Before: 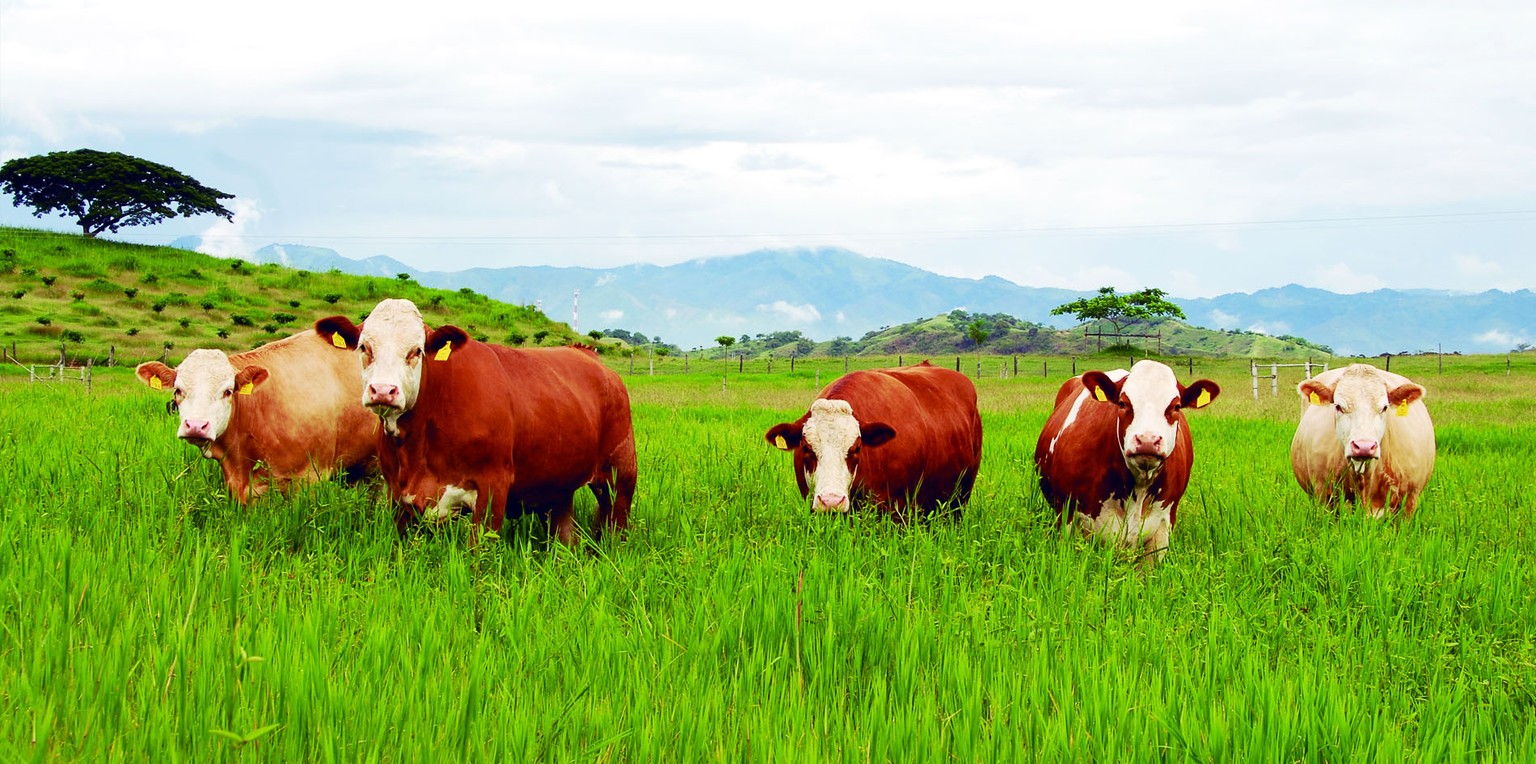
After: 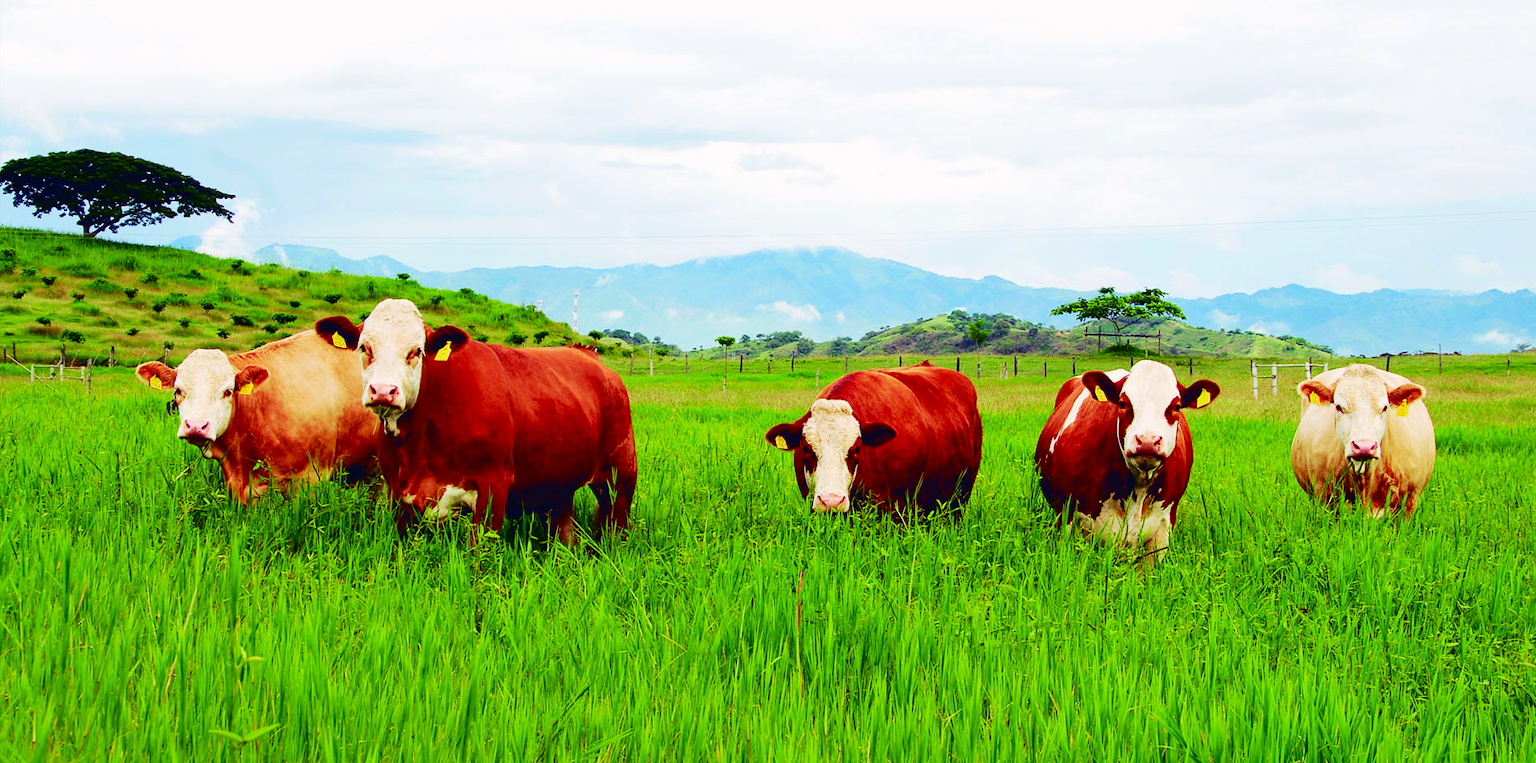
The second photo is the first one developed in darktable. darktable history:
tone curve: curves: ch0 [(0, 0.023) (0.132, 0.075) (0.241, 0.178) (0.487, 0.491) (0.782, 0.8) (1, 0.989)]; ch1 [(0, 0) (0.396, 0.369) (0.467, 0.454) (0.498, 0.5) (0.518, 0.517) (0.57, 0.586) (0.619, 0.663) (0.692, 0.744) (1, 1)]; ch2 [(0, 0) (0.427, 0.416) (0.483, 0.481) (0.503, 0.503) (0.526, 0.527) (0.563, 0.573) (0.632, 0.667) (0.705, 0.737) (0.985, 0.966)], color space Lab, independent channels, preserve colors none
